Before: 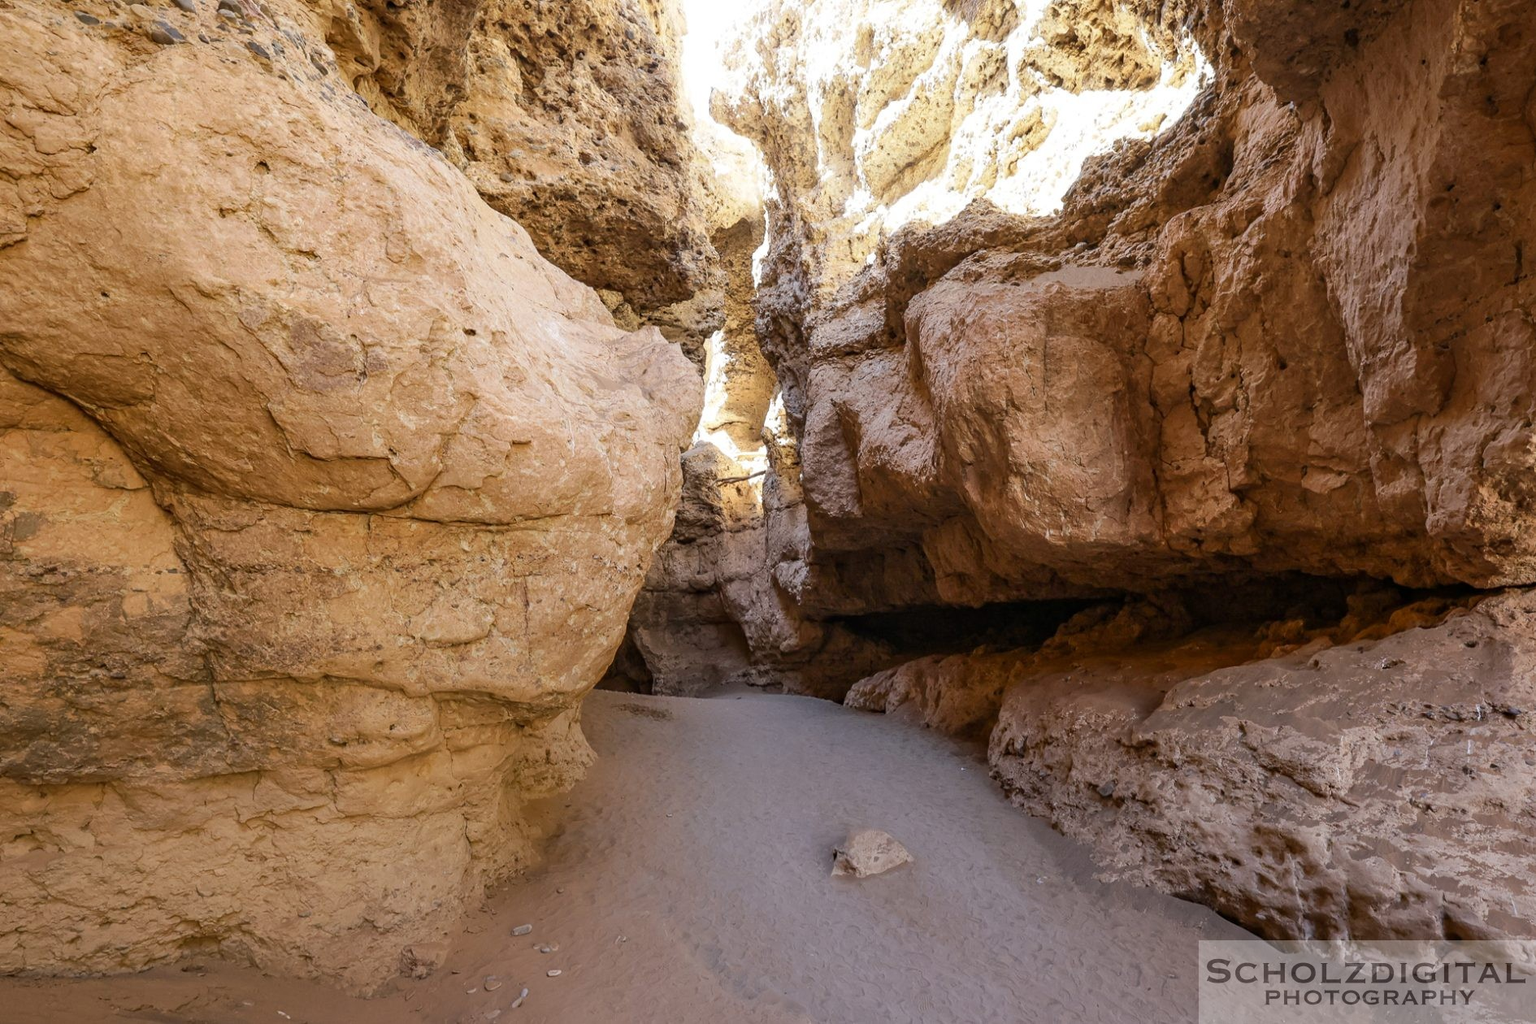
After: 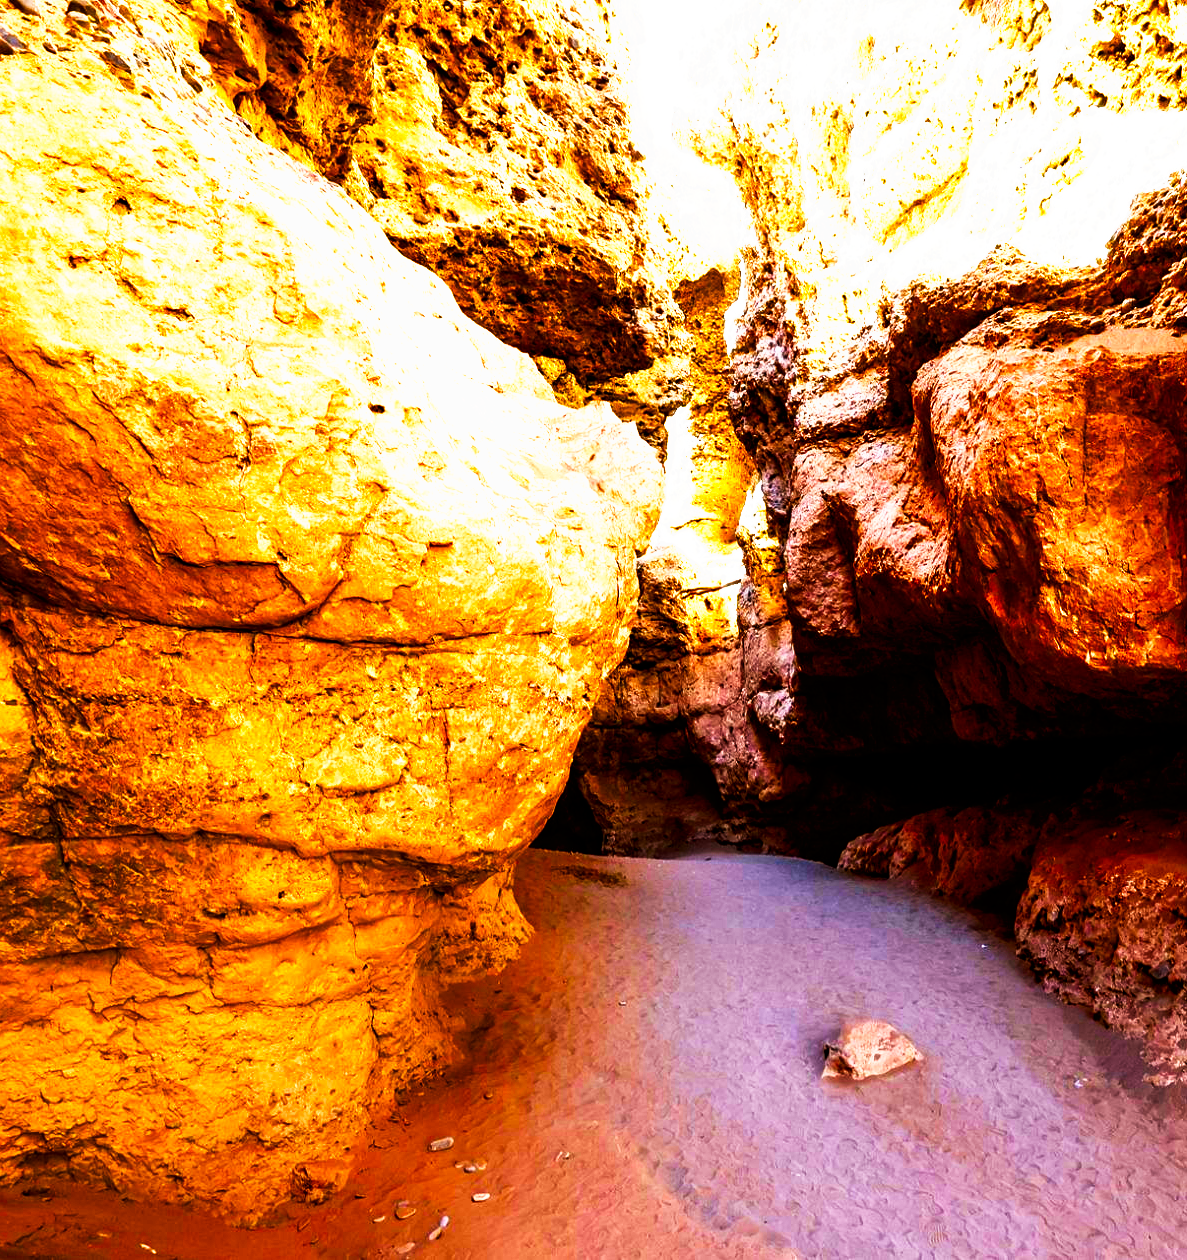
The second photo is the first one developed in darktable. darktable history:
color balance rgb: perceptual saturation grading › global saturation 24.74%, perceptual saturation grading › highlights -51.22%, perceptual saturation grading › mid-tones 19.16%, perceptual saturation grading › shadows 60.98%, global vibrance 50%
tone curve: curves: ch0 [(0, 0) (0.003, 0) (0.011, 0) (0.025, 0) (0.044, 0.001) (0.069, 0.003) (0.1, 0.003) (0.136, 0.006) (0.177, 0.014) (0.224, 0.056) (0.277, 0.128) (0.335, 0.218) (0.399, 0.346) (0.468, 0.512) (0.543, 0.713) (0.623, 0.898) (0.709, 0.987) (0.801, 0.99) (0.898, 0.99) (1, 1)], preserve colors none
crop: left 10.644%, right 26.528%
